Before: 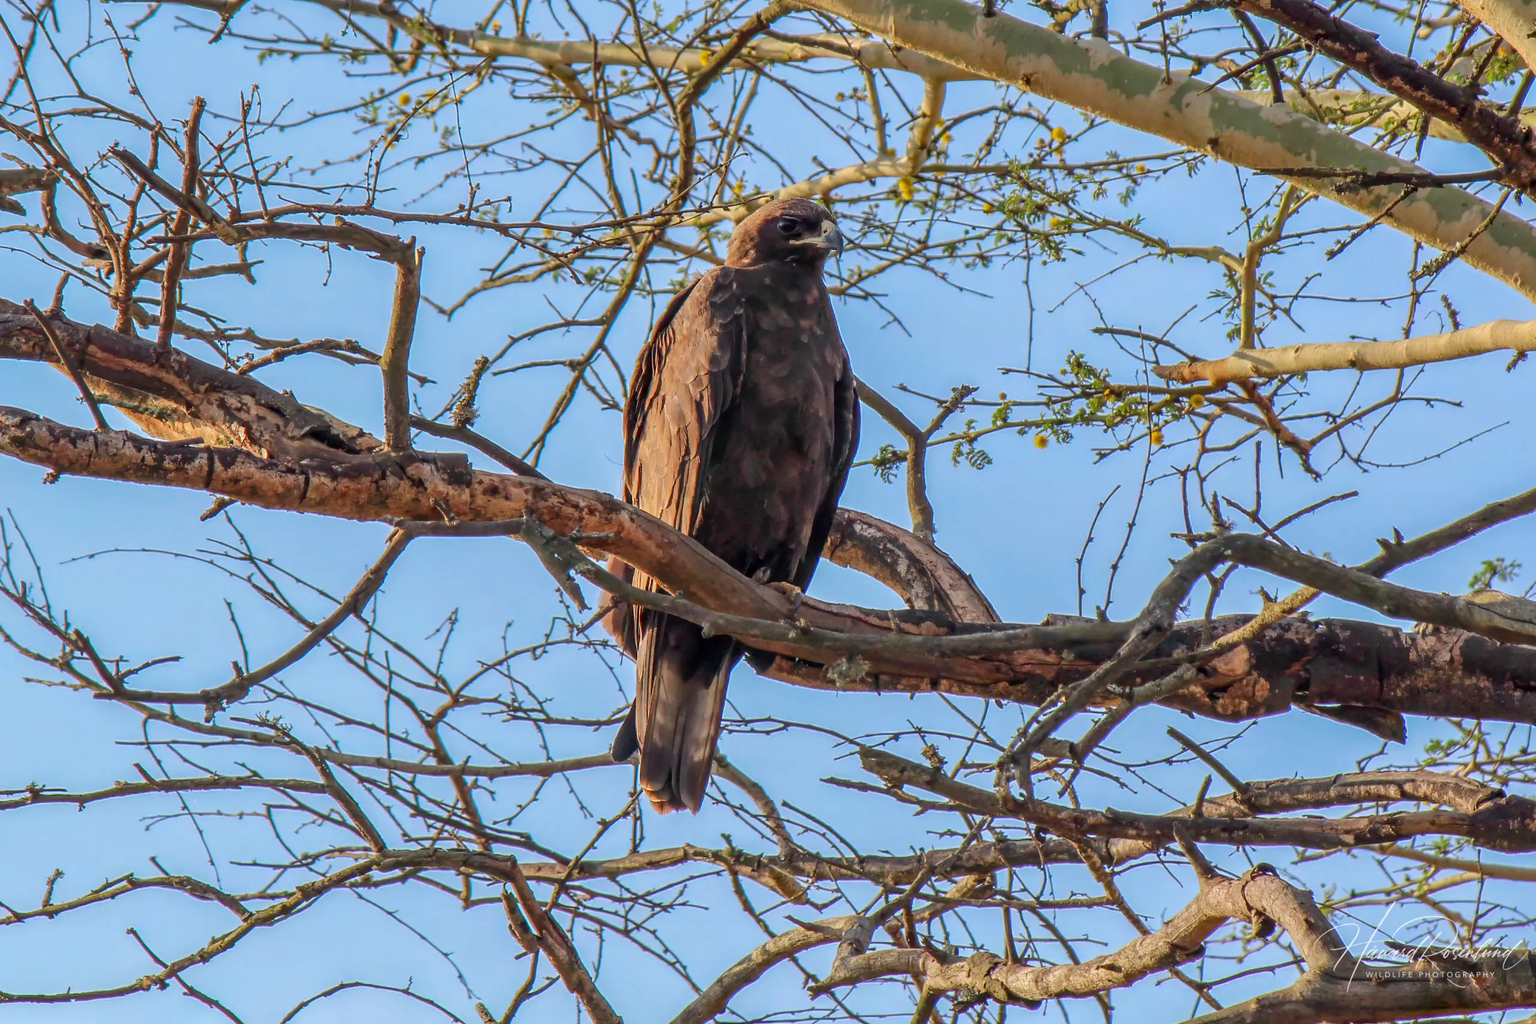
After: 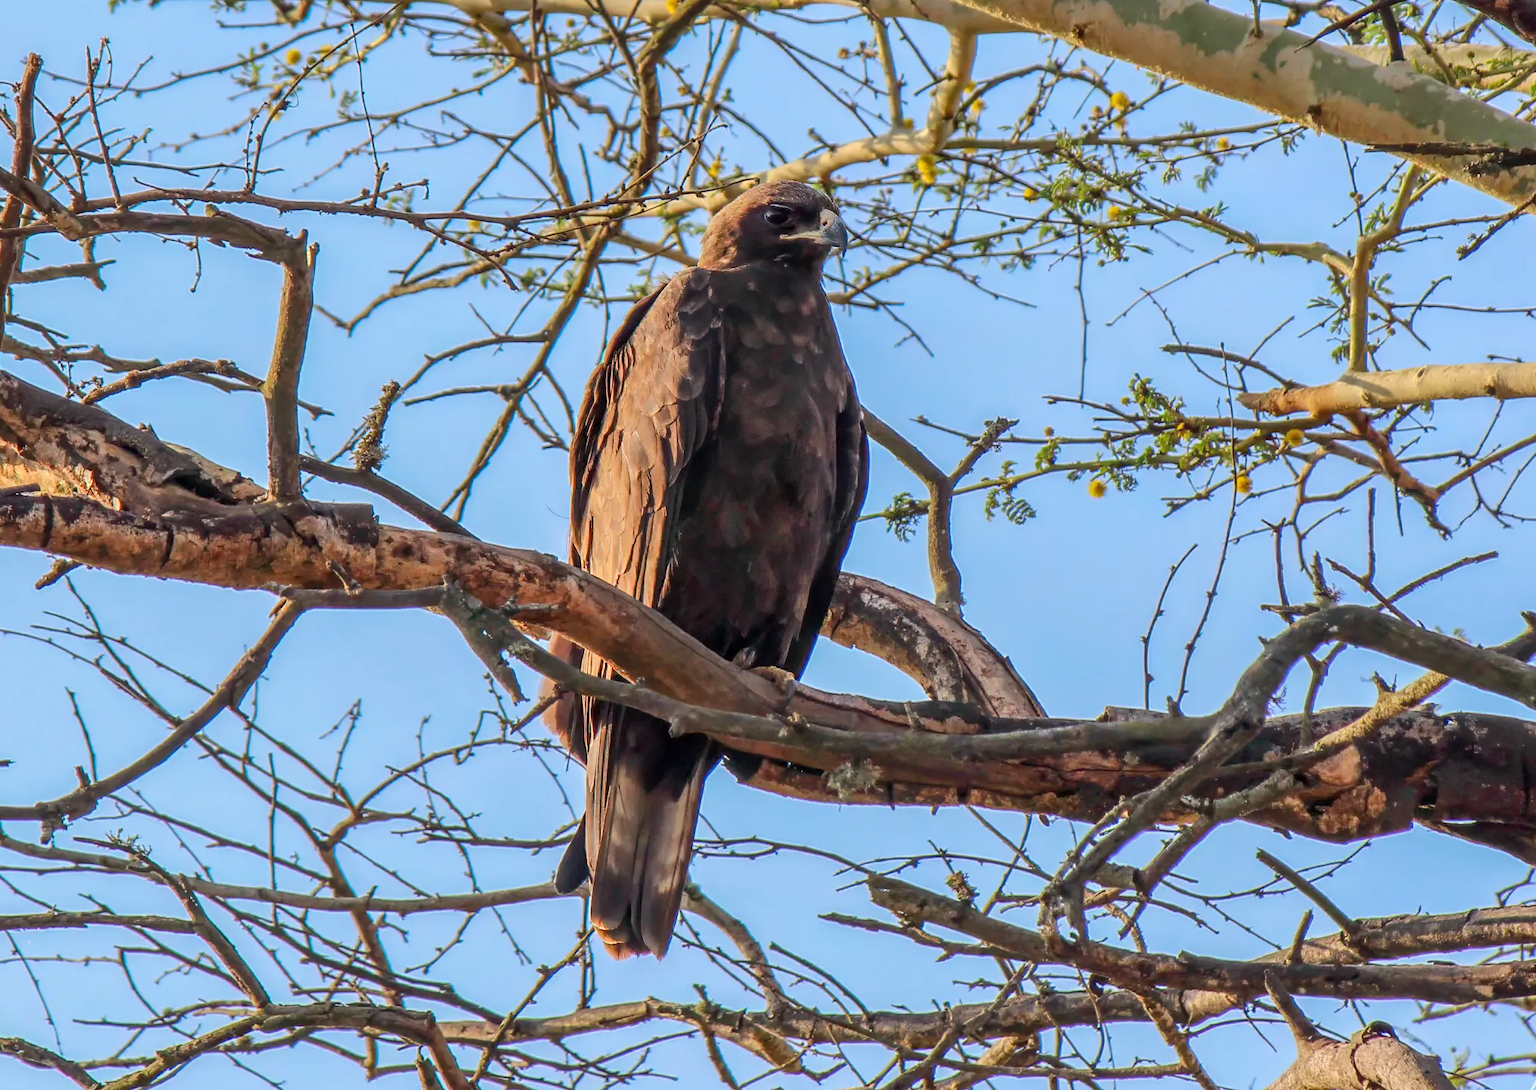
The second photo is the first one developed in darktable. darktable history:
tone curve: curves: ch0 [(0, 0) (0.251, 0.254) (0.689, 0.733) (1, 1)]
crop: left 11.225%, top 5.381%, right 9.565%, bottom 10.314%
